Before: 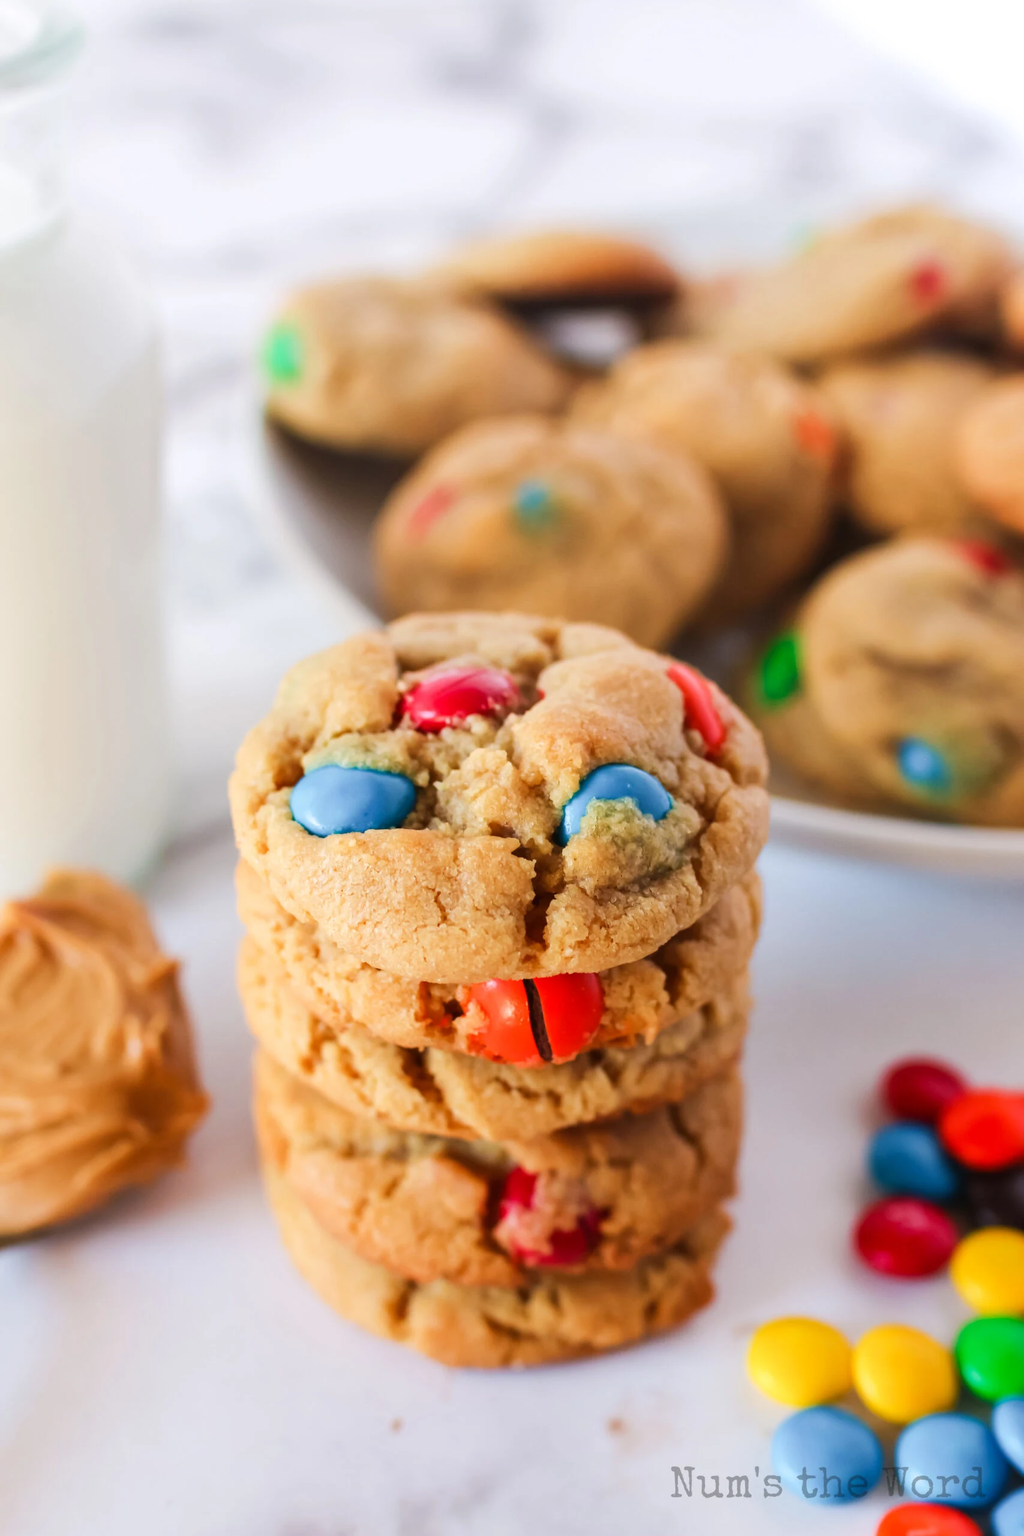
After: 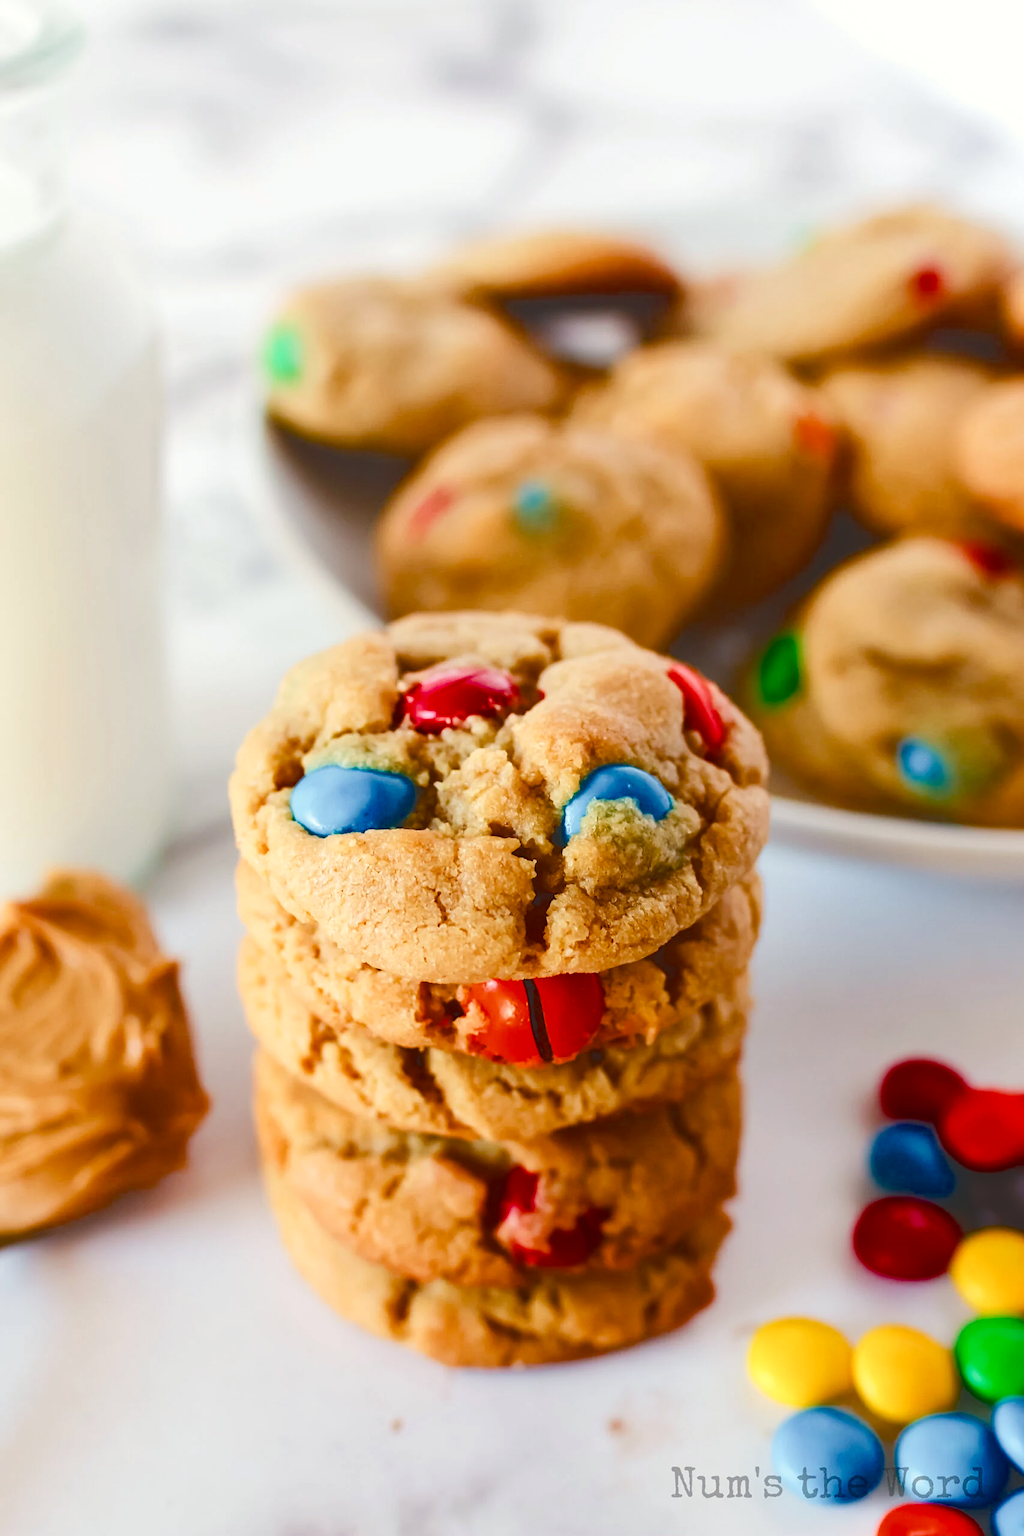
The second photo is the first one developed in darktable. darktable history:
exposure: black level correction -0.021, exposure -0.039 EV, compensate highlight preservation false
sharpen: amount 0.206
color balance rgb: highlights gain › luminance 7.372%, highlights gain › chroma 1.92%, highlights gain › hue 93.33°, perceptual saturation grading › global saturation 20%, perceptual saturation grading › highlights -25.187%, perceptual saturation grading › shadows 49.935%, global vibrance 10.557%, saturation formula JzAzBz (2021)
